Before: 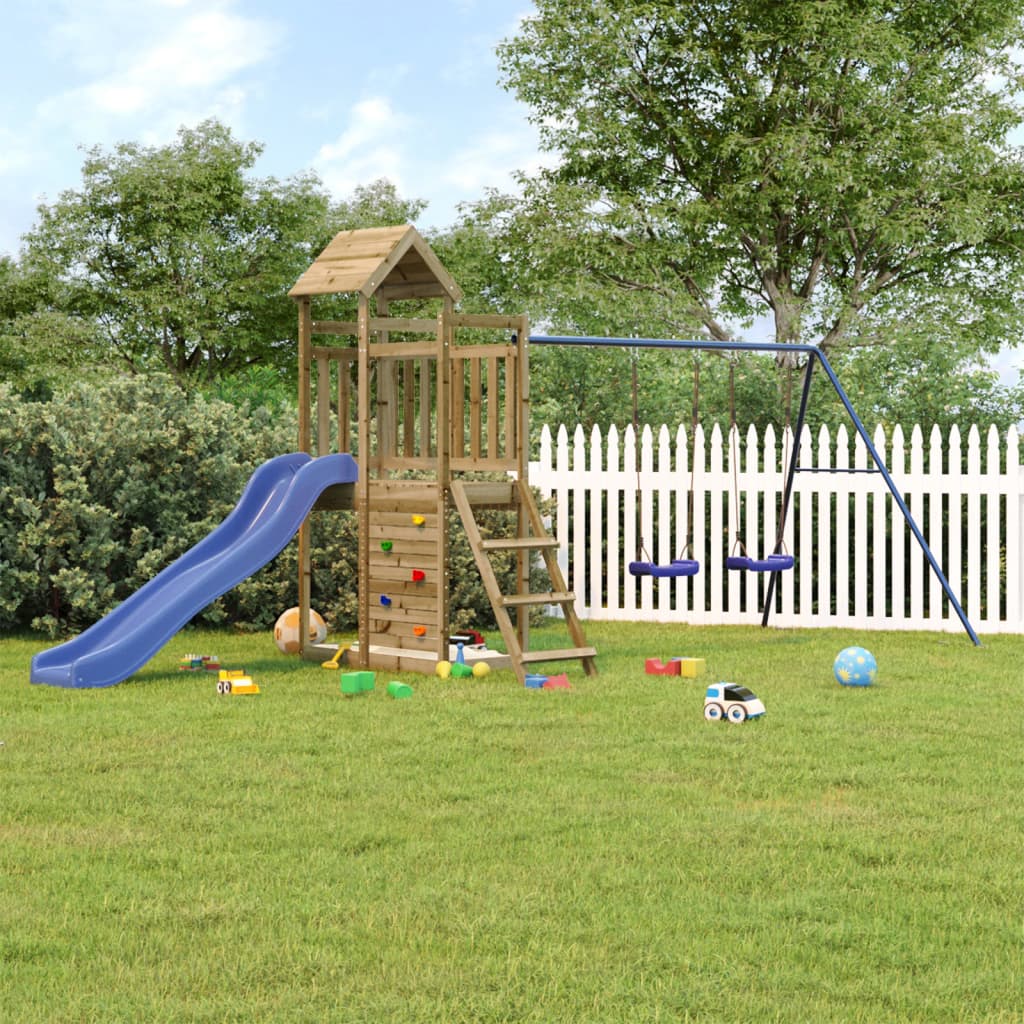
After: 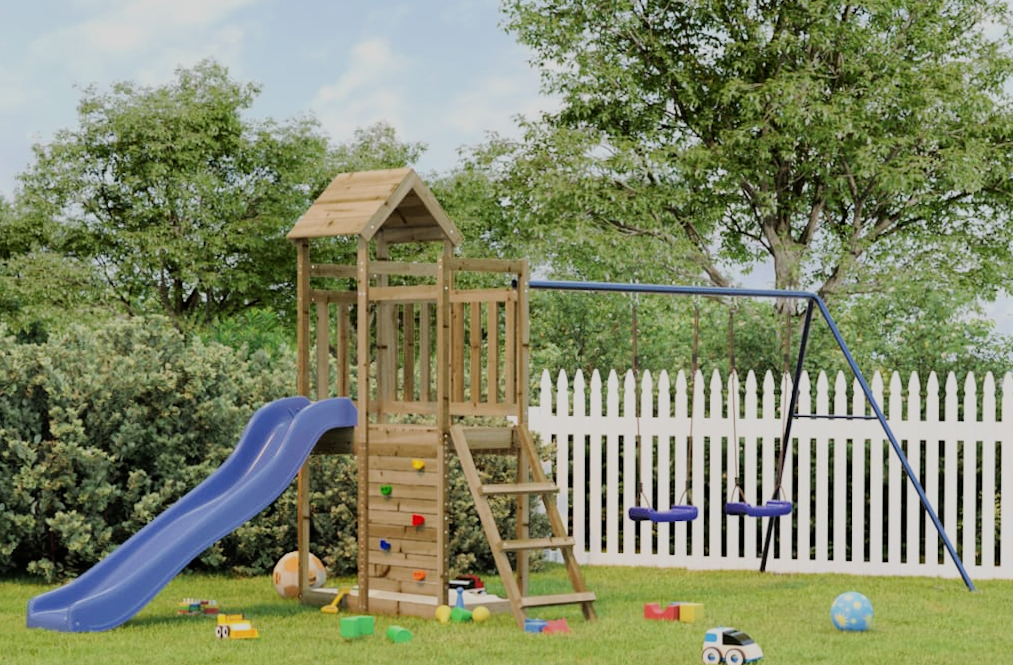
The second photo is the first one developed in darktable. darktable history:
filmic rgb: black relative exposure -7.65 EV, white relative exposure 4.56 EV, hardness 3.61
crop and rotate: top 4.848%, bottom 29.503%
rotate and perspective: rotation 0.174°, lens shift (vertical) 0.013, lens shift (horizontal) 0.019, shear 0.001, automatic cropping original format, crop left 0.007, crop right 0.991, crop top 0.016, crop bottom 0.997
